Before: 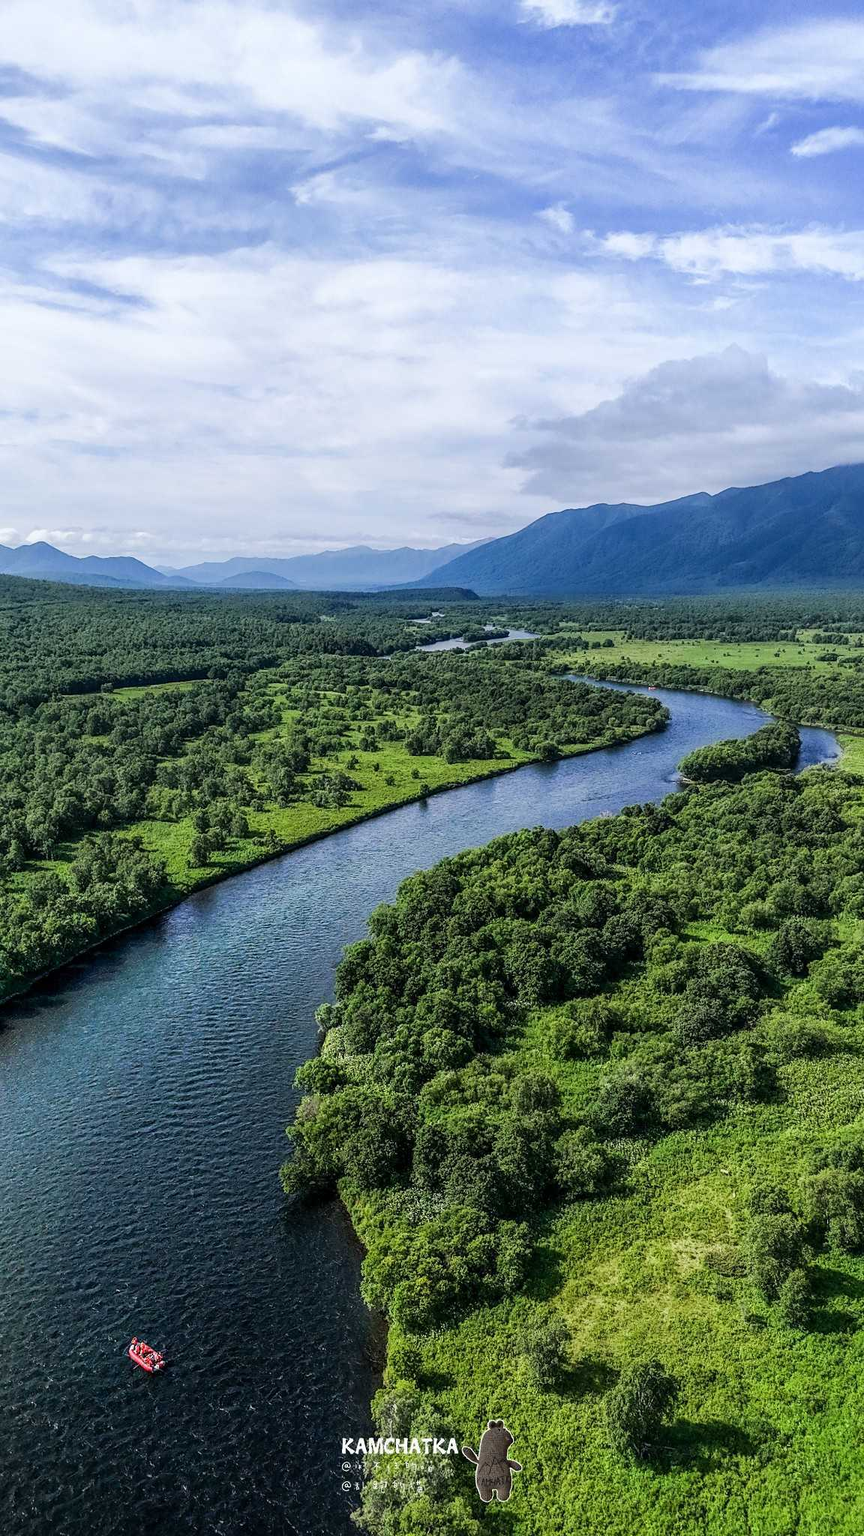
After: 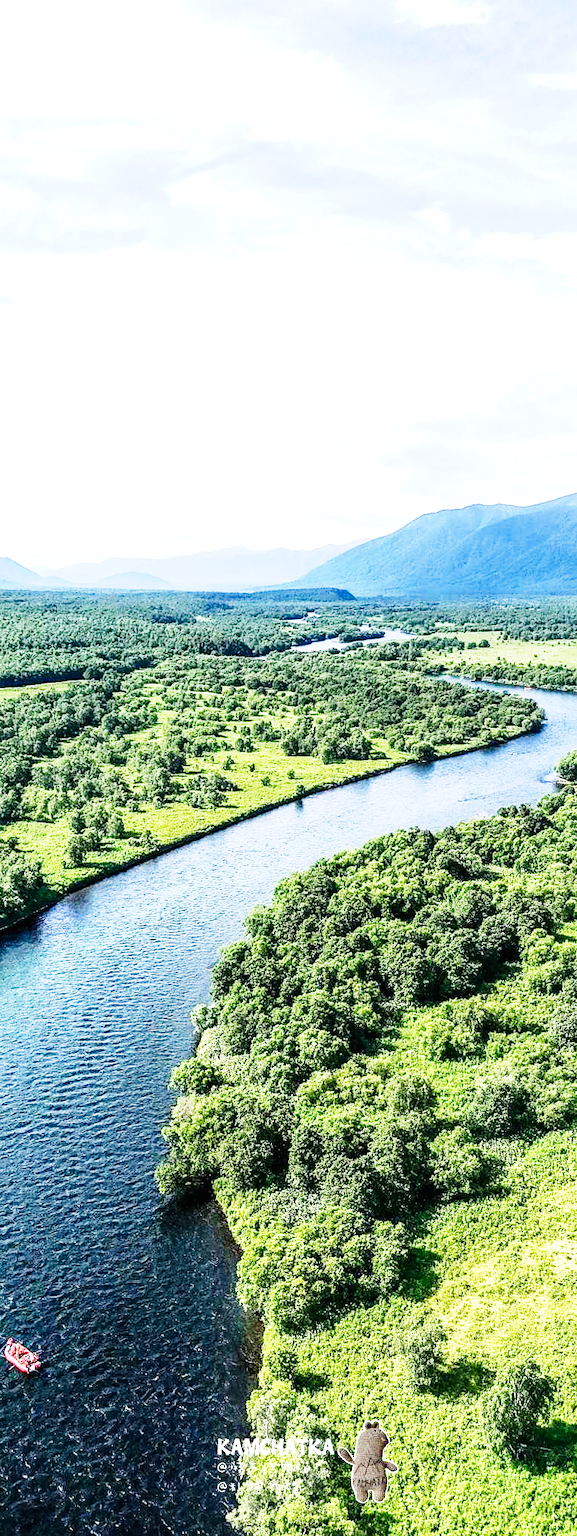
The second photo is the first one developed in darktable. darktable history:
exposure: black level correction 0, exposure 1 EV, compensate highlight preservation false
crop and rotate: left 14.463%, right 18.767%
base curve: curves: ch0 [(0, 0) (0, 0.001) (0.001, 0.001) (0.004, 0.002) (0.007, 0.004) (0.015, 0.013) (0.033, 0.045) (0.052, 0.096) (0.075, 0.17) (0.099, 0.241) (0.163, 0.42) (0.219, 0.55) (0.259, 0.616) (0.327, 0.722) (0.365, 0.765) (0.522, 0.873) (0.547, 0.881) (0.689, 0.919) (0.826, 0.952) (1, 1)], preserve colors none
